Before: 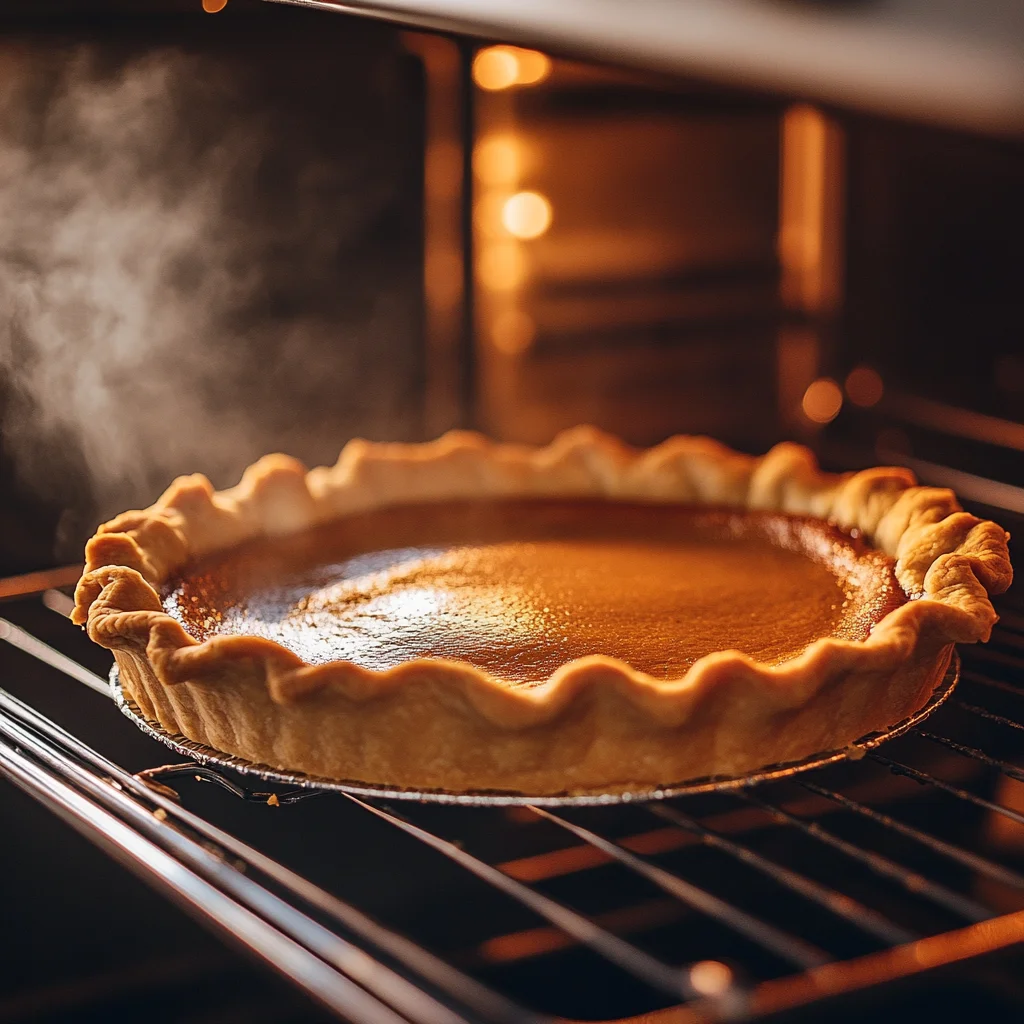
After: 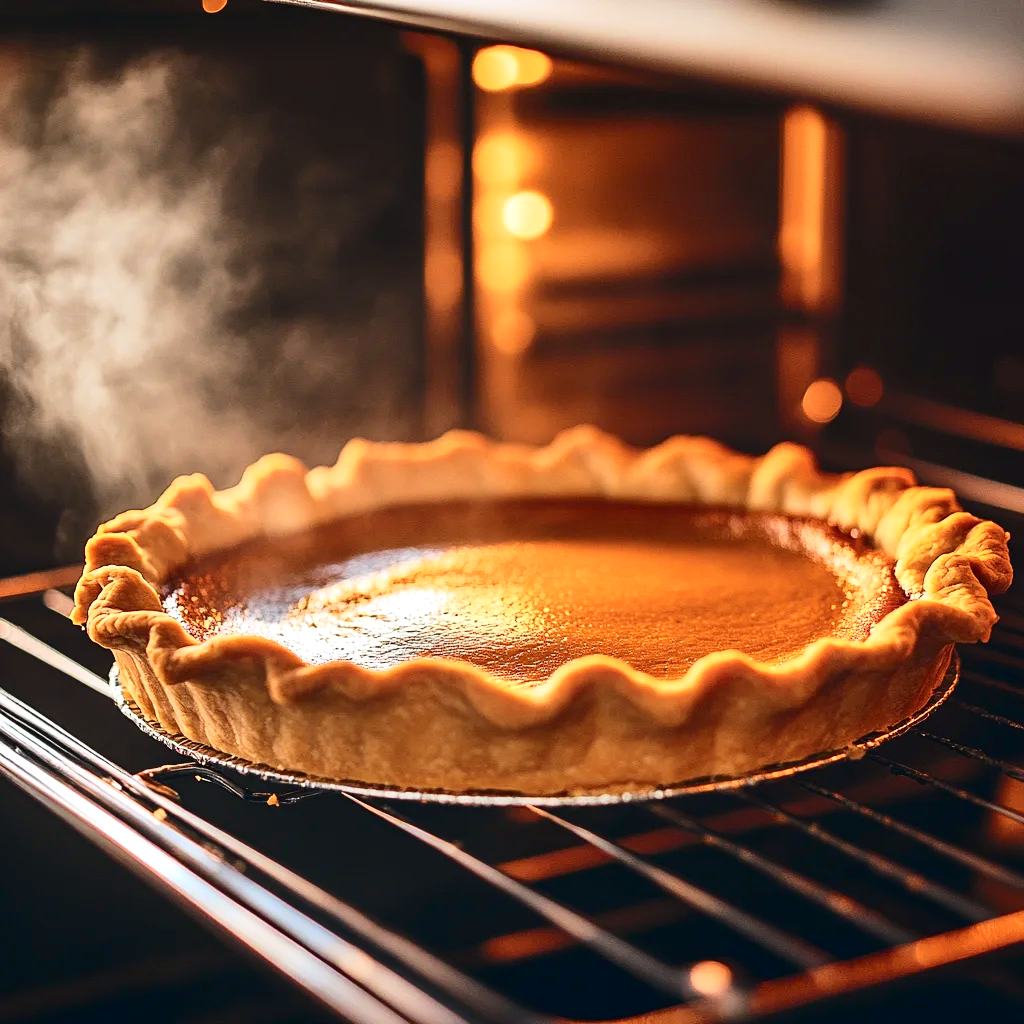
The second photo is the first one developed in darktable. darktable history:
tone curve: curves: ch0 [(0, 0) (0.114, 0.083) (0.303, 0.285) (0.447, 0.51) (0.602, 0.697) (0.772, 0.866) (0.999, 0.978)]; ch1 [(0, 0) (0.389, 0.352) (0.458, 0.433) (0.486, 0.474) (0.509, 0.505) (0.535, 0.528) (0.57, 0.579) (0.696, 0.706) (1, 1)]; ch2 [(0, 0) (0.369, 0.388) (0.449, 0.431) (0.501, 0.5) (0.528, 0.527) (0.589, 0.608) (0.697, 0.721) (1, 1)], color space Lab, independent channels, preserve colors none
exposure: black level correction 0, exposure 0.5 EV, compensate exposure bias true, compensate highlight preservation false
